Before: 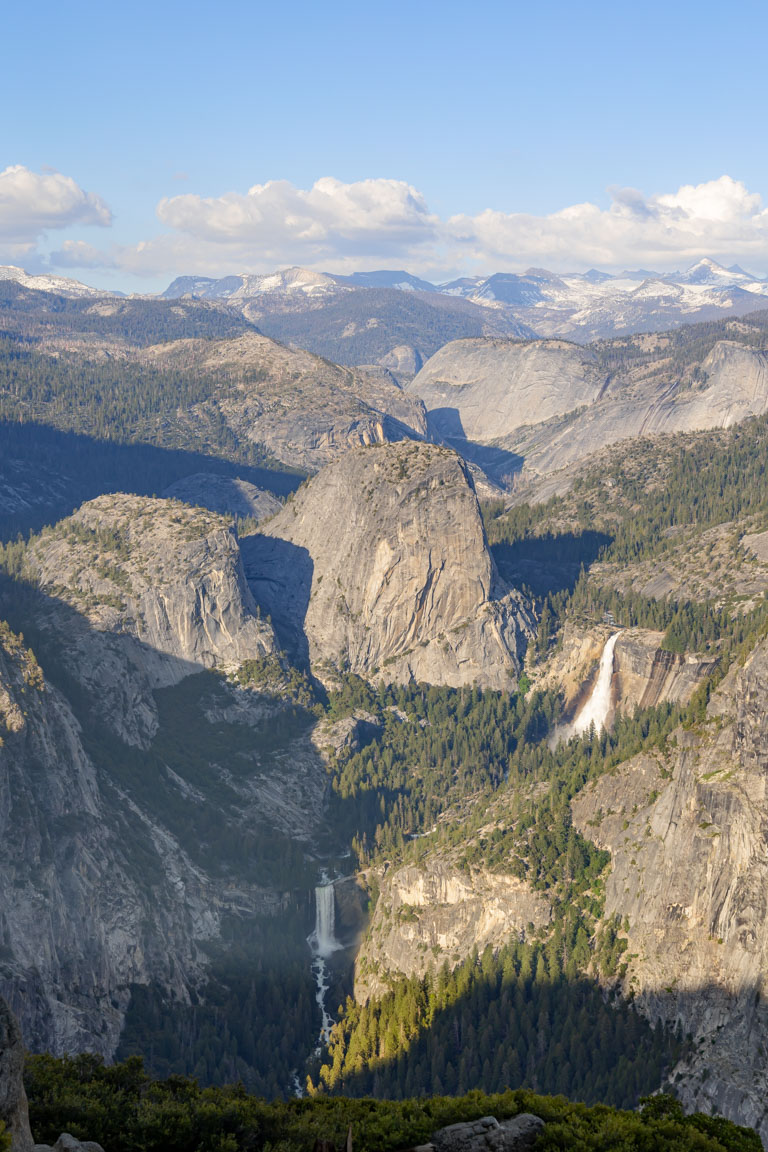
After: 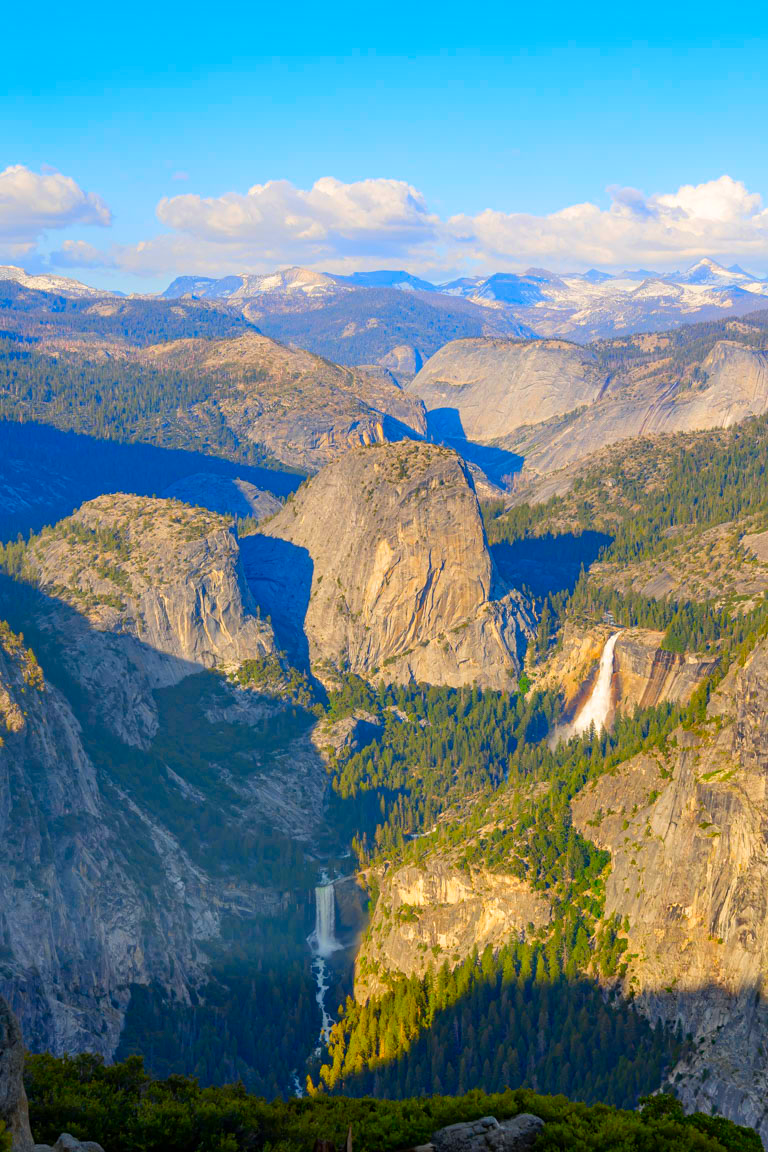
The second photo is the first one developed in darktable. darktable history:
color correction: highlights b* 0.007, saturation 2.21
color balance rgb: shadows lift › chroma 1.016%, shadows lift › hue 241.49°, perceptual saturation grading › global saturation 0.083%
